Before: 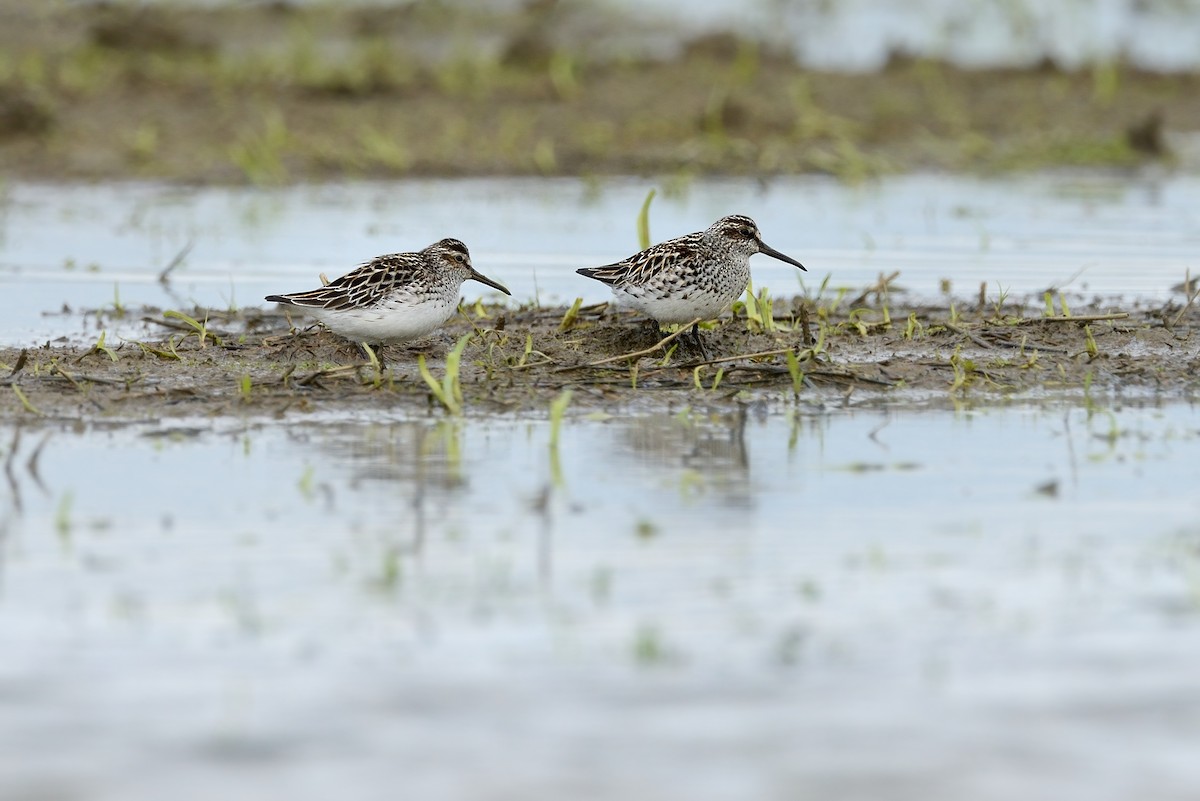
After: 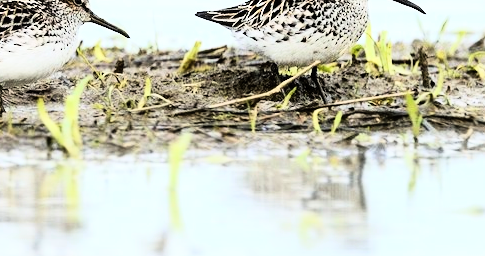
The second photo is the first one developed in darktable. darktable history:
color zones: curves: ch0 [(0.068, 0.464) (0.25, 0.5) (0.48, 0.508) (0.75, 0.536) (0.886, 0.476) (0.967, 0.456)]; ch1 [(0.066, 0.456) (0.25, 0.5) (0.616, 0.508) (0.746, 0.56) (0.934, 0.444)]
contrast brightness saturation: saturation -0.05
rgb curve: curves: ch0 [(0, 0) (0.21, 0.15) (0.24, 0.21) (0.5, 0.75) (0.75, 0.96) (0.89, 0.99) (1, 1)]; ch1 [(0, 0.02) (0.21, 0.13) (0.25, 0.2) (0.5, 0.67) (0.75, 0.9) (0.89, 0.97) (1, 1)]; ch2 [(0, 0.02) (0.21, 0.13) (0.25, 0.2) (0.5, 0.67) (0.75, 0.9) (0.89, 0.97) (1, 1)], compensate middle gray true
crop: left 31.751%, top 32.172%, right 27.8%, bottom 35.83%
